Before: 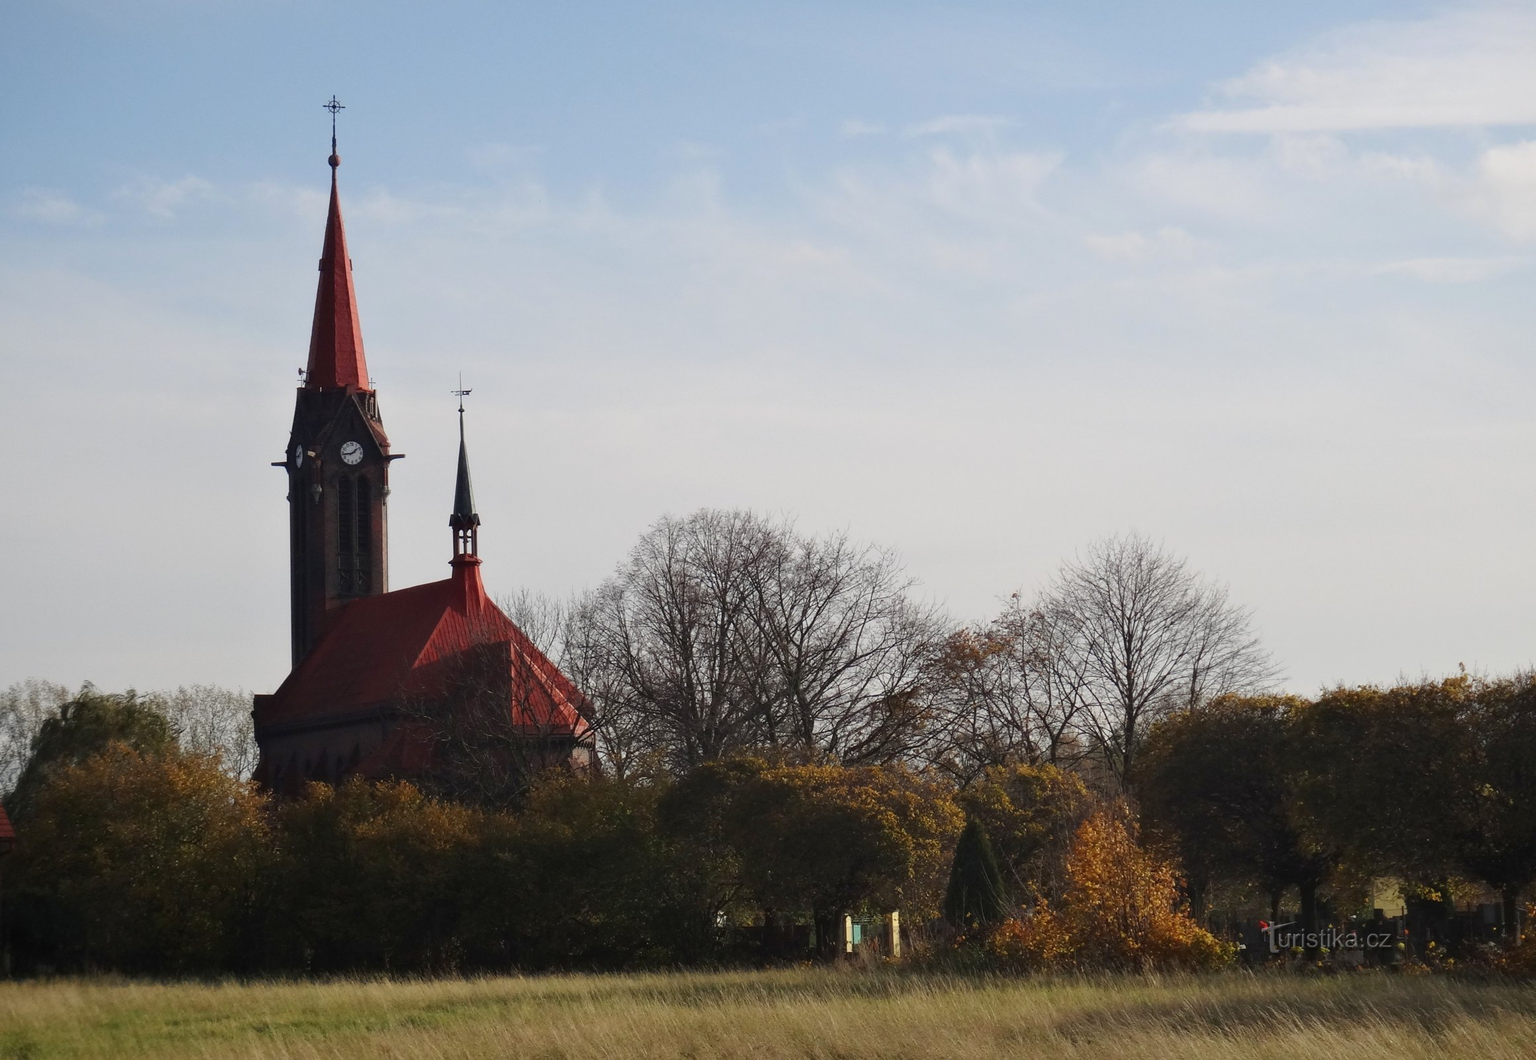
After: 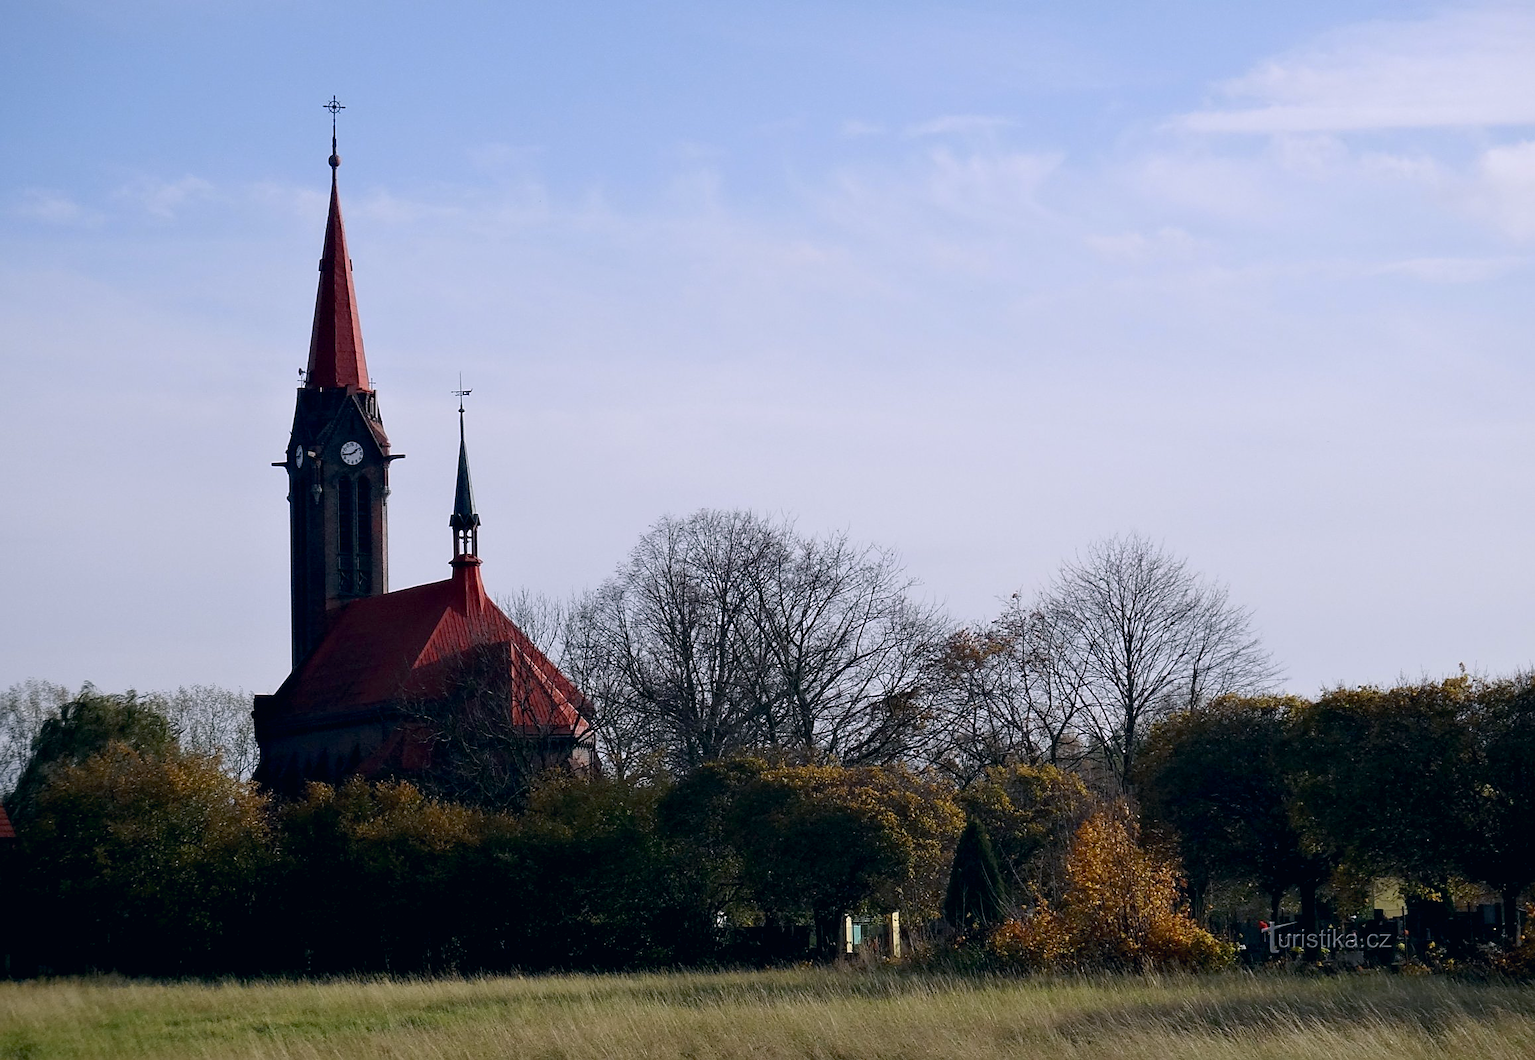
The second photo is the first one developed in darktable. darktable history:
white balance: red 0.926, green 1.003, blue 1.133
sharpen: on, module defaults
color correction: highlights a* 5.38, highlights b* 5.3, shadows a* -4.26, shadows b* -5.11
color balance: contrast -0.5%
exposure: black level correction 0.009, exposure 0.014 EV, compensate highlight preservation false
